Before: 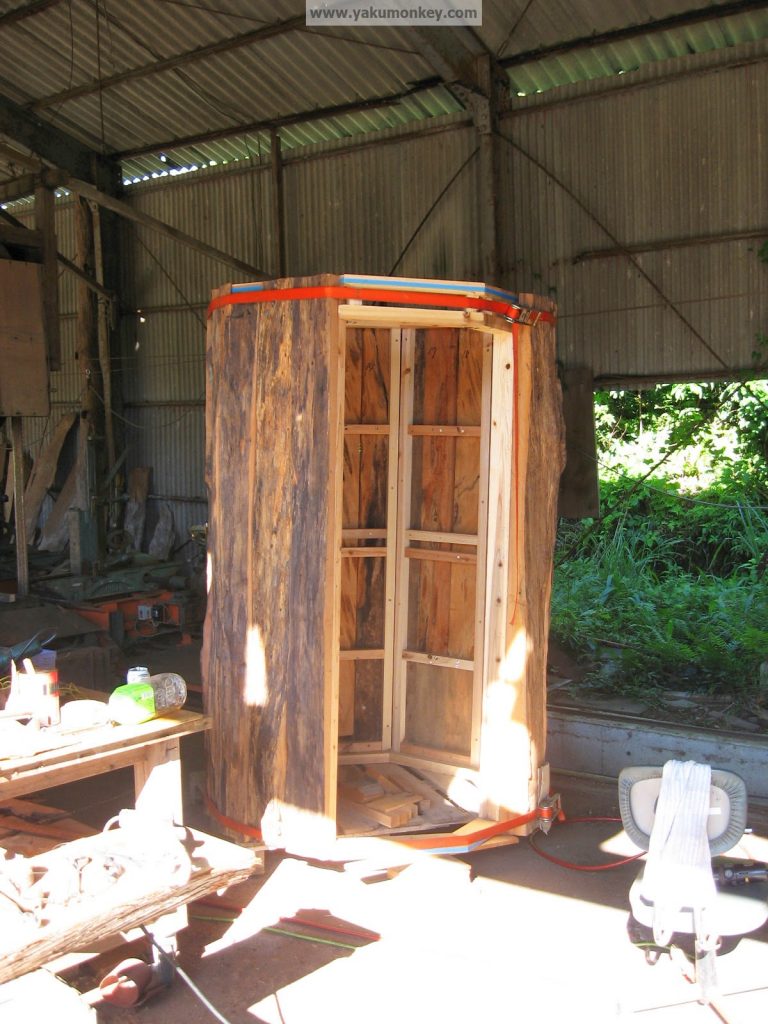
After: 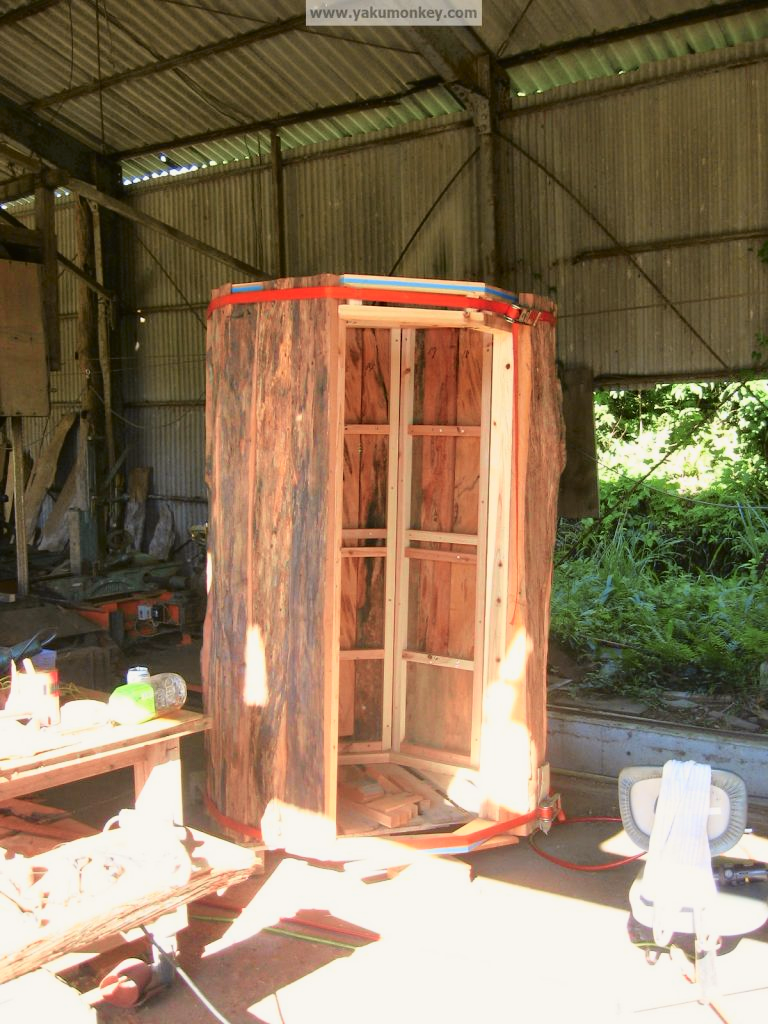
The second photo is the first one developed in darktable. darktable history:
tone curve: curves: ch0 [(0, 0.021) (0.049, 0.044) (0.152, 0.14) (0.328, 0.377) (0.473, 0.543) (0.641, 0.705) (0.85, 0.894) (1, 0.969)]; ch1 [(0, 0) (0.302, 0.331) (0.427, 0.433) (0.472, 0.47) (0.502, 0.503) (0.527, 0.524) (0.564, 0.591) (0.602, 0.632) (0.677, 0.701) (0.859, 0.885) (1, 1)]; ch2 [(0, 0) (0.33, 0.301) (0.447, 0.44) (0.487, 0.496) (0.502, 0.516) (0.535, 0.563) (0.565, 0.6) (0.618, 0.629) (1, 1)], color space Lab, independent channels, preserve colors none
